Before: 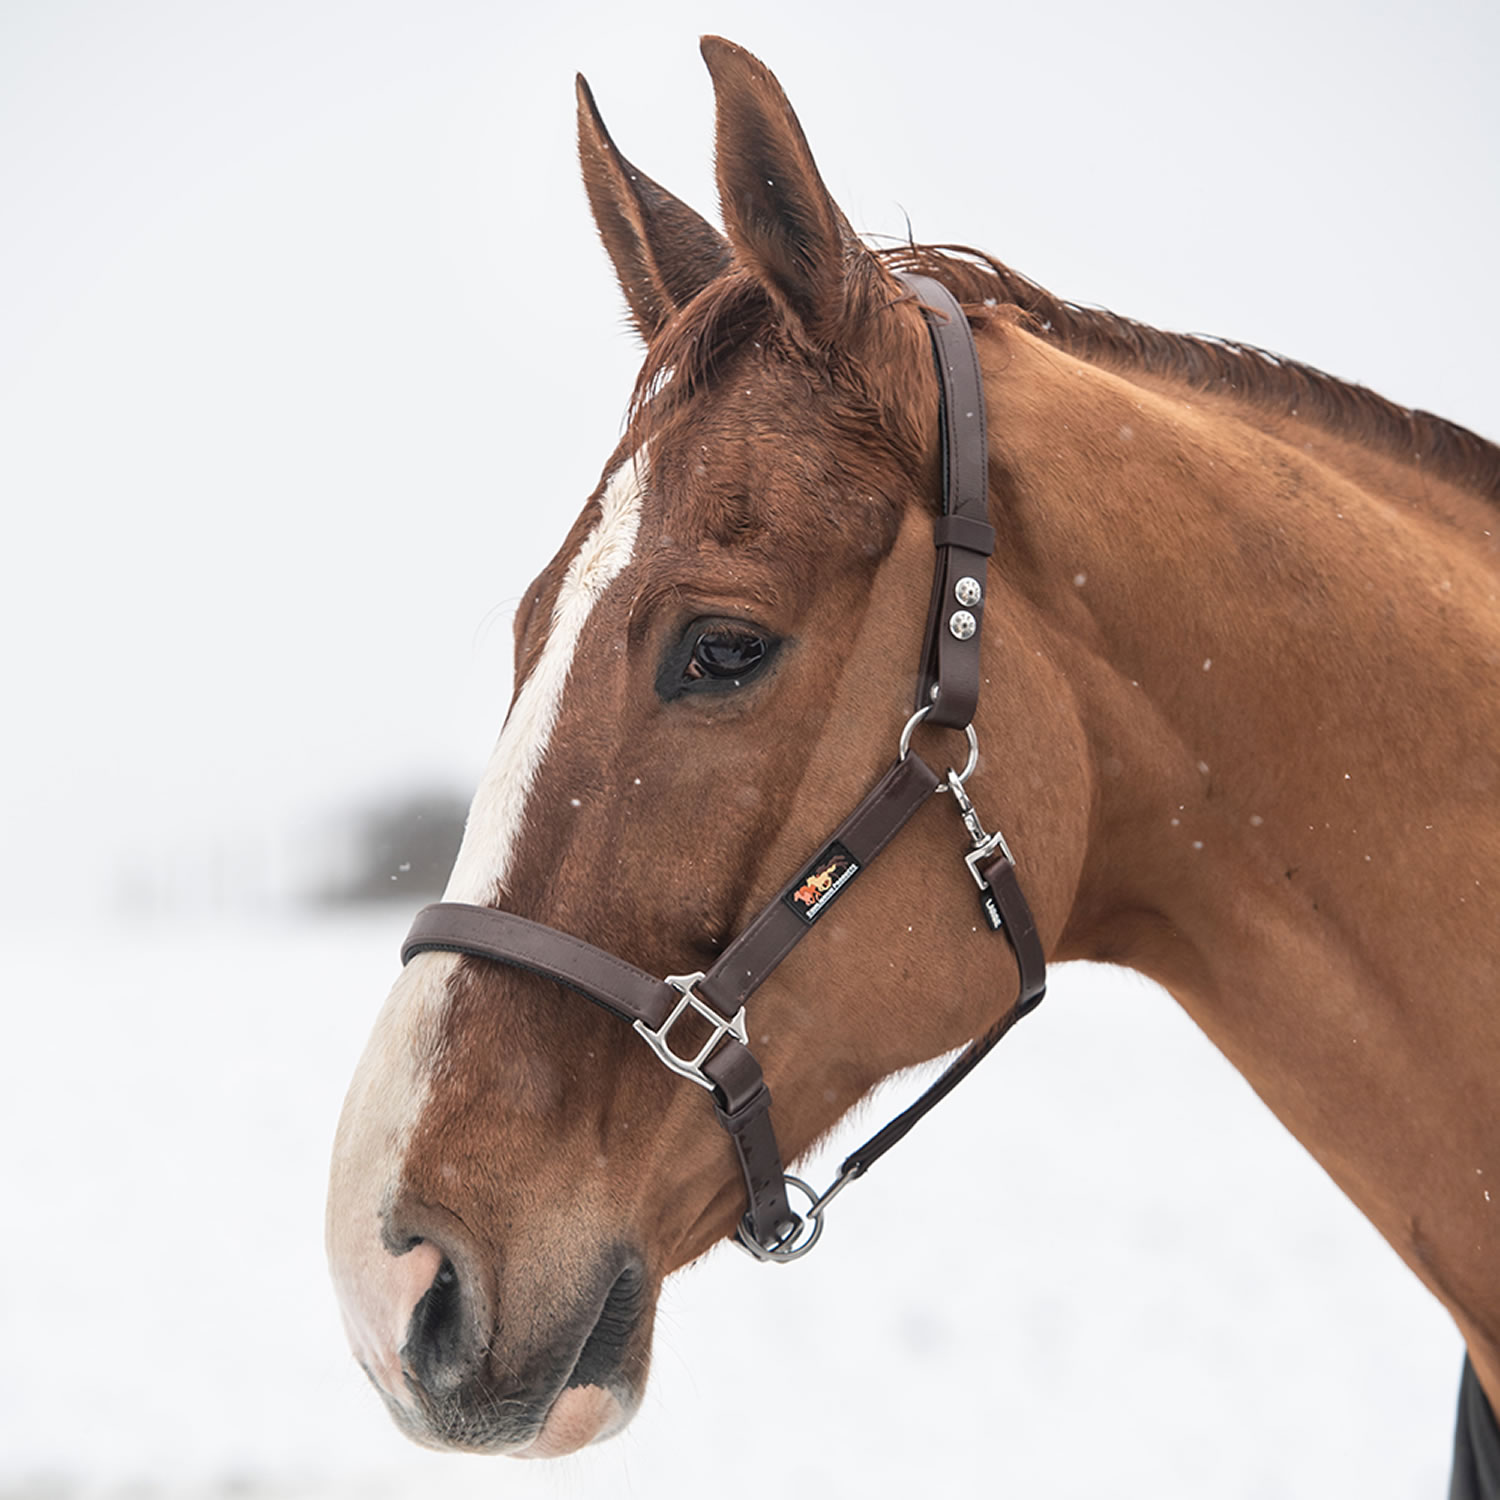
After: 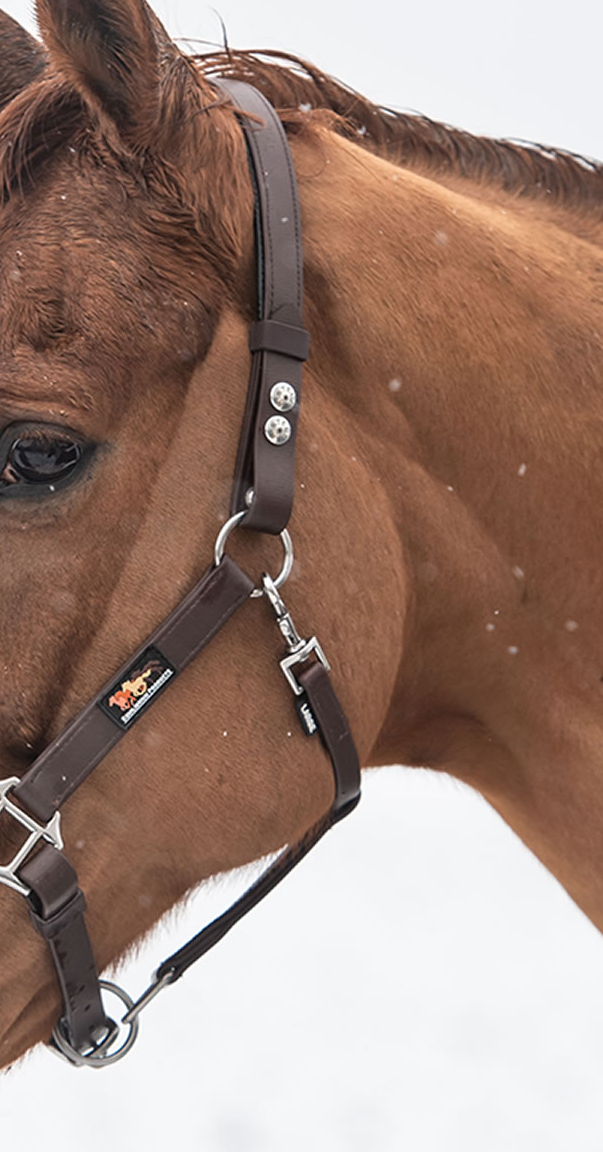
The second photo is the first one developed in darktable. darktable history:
crop: left 45.703%, top 13.018%, right 13.985%, bottom 10.128%
